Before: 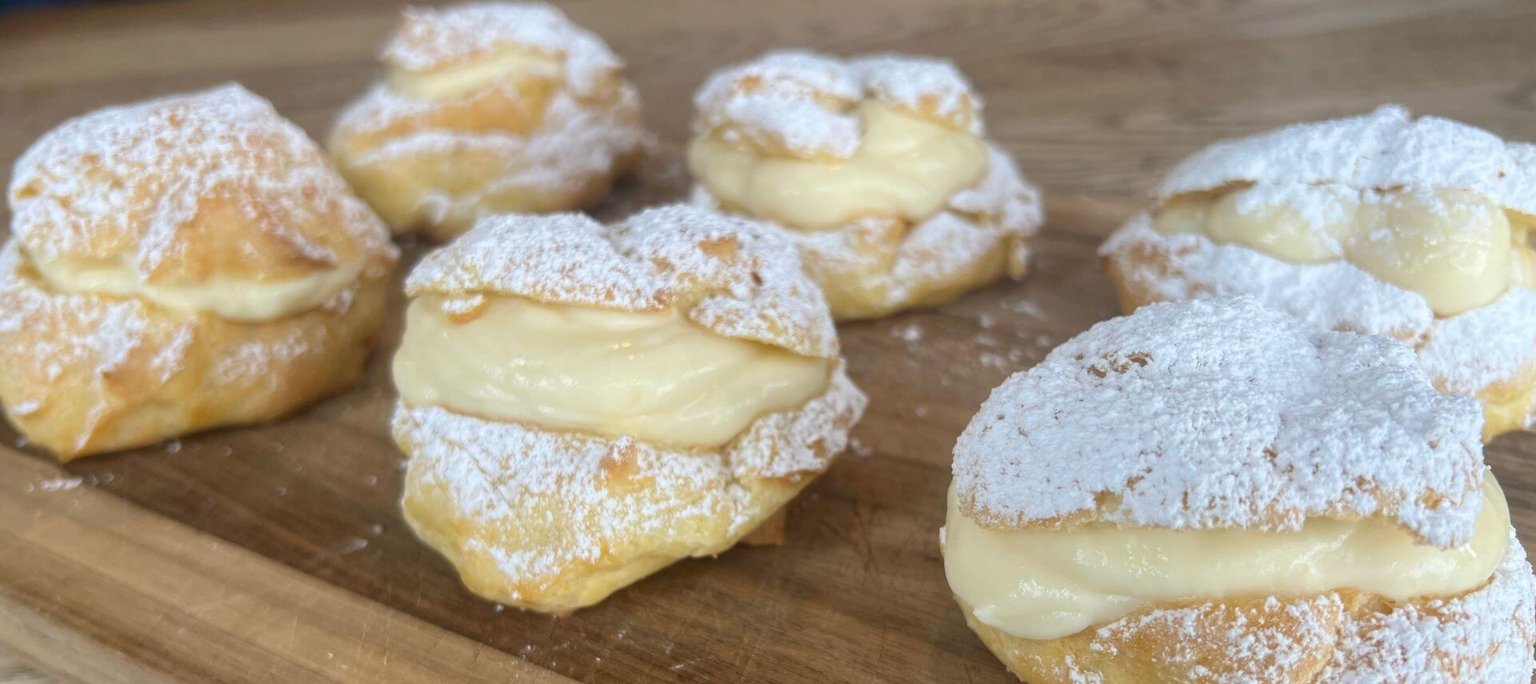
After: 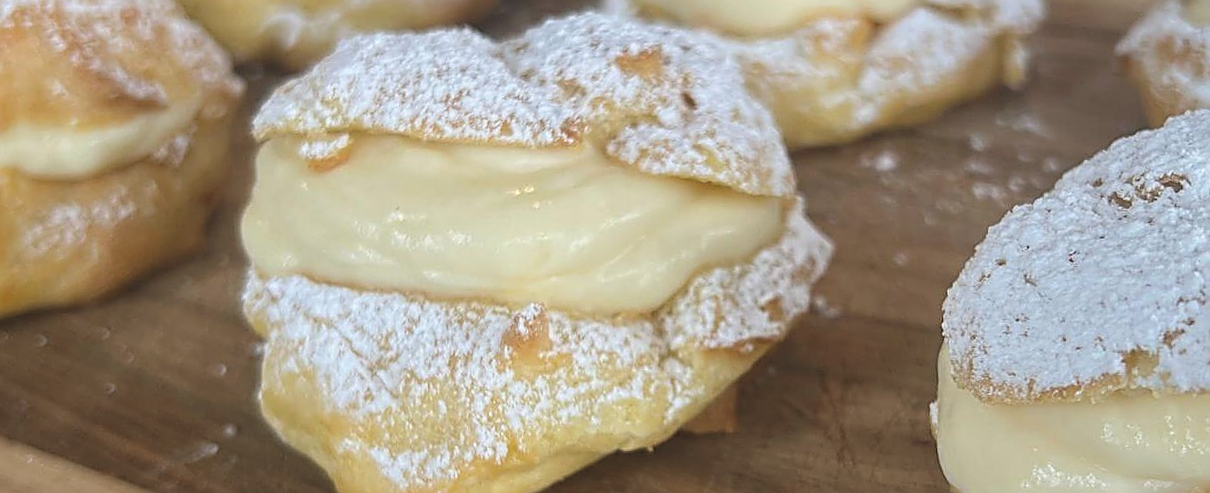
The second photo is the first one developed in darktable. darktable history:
exposure: black level correction -0.015, exposure -0.125 EV, compensate highlight preservation false
contrast equalizer: octaves 7, y [[0.6 ×6], [0.55 ×6], [0 ×6], [0 ×6], [0 ×6]], mix 0.15
rotate and perspective: rotation -2.22°, lens shift (horizontal) -0.022, automatic cropping off
sharpen: radius 1.685, amount 1.294
crop: left 13.312%, top 31.28%, right 24.627%, bottom 15.582%
